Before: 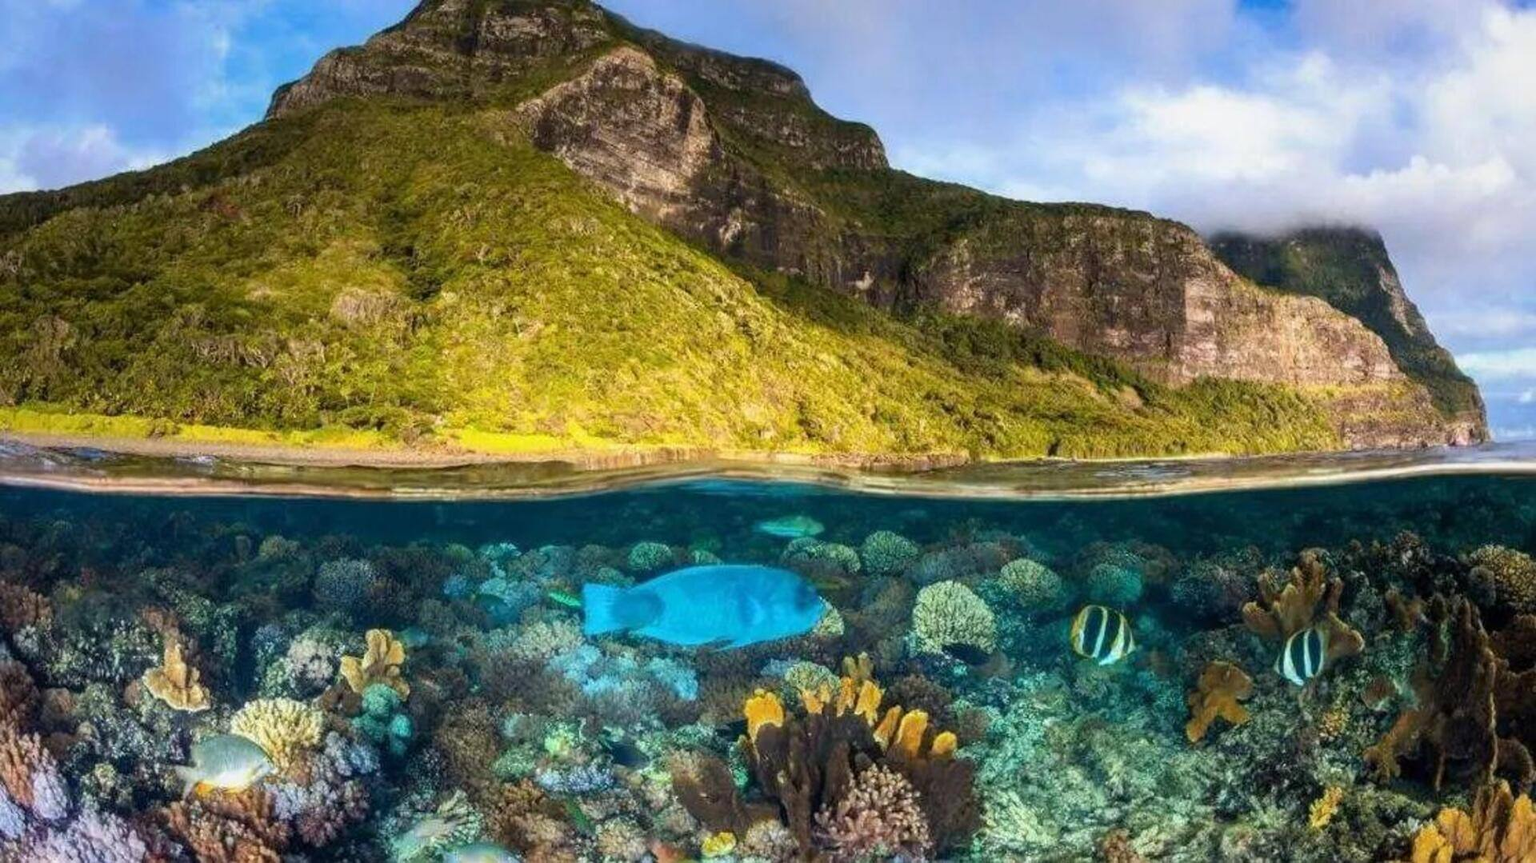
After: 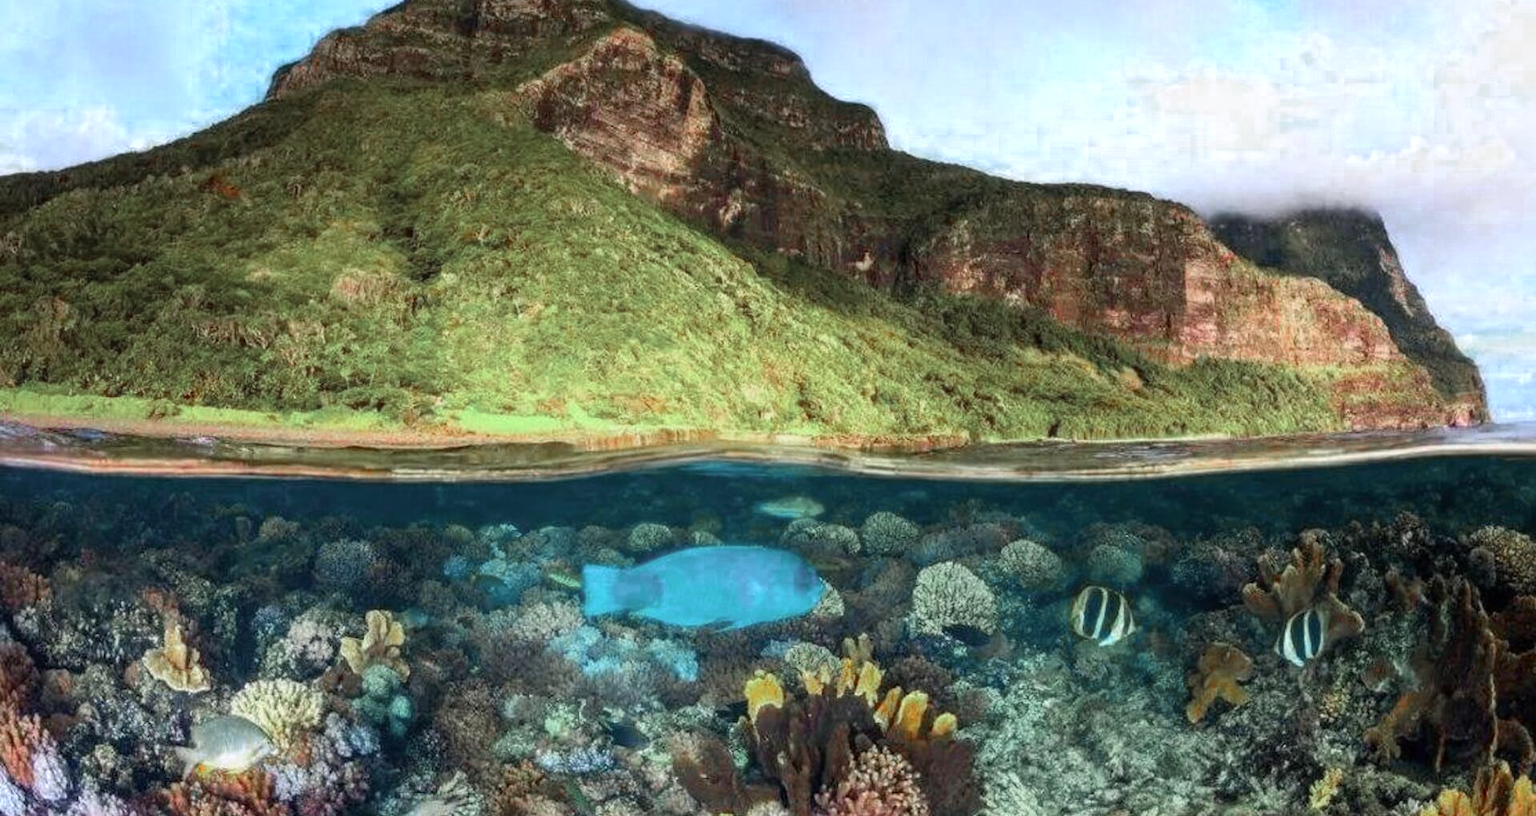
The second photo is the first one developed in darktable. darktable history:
crop and rotate: top 2.308%, bottom 3.076%
shadows and highlights: radius 90.27, shadows -15.36, white point adjustment 0.19, highlights 31.86, compress 48.46%, soften with gaussian
color zones: curves: ch0 [(0, 0.466) (0.128, 0.466) (0.25, 0.5) (0.375, 0.456) (0.5, 0.5) (0.625, 0.5) (0.737, 0.652) (0.875, 0.5)]; ch1 [(0, 0.603) (0.125, 0.618) (0.261, 0.348) (0.372, 0.353) (0.497, 0.363) (0.611, 0.45) (0.731, 0.427) (0.875, 0.518) (0.998, 0.652)]; ch2 [(0, 0.559) (0.125, 0.451) (0.253, 0.564) (0.37, 0.578) (0.5, 0.466) (0.625, 0.471) (0.731, 0.471) (0.88, 0.485)], mix 31.5%
